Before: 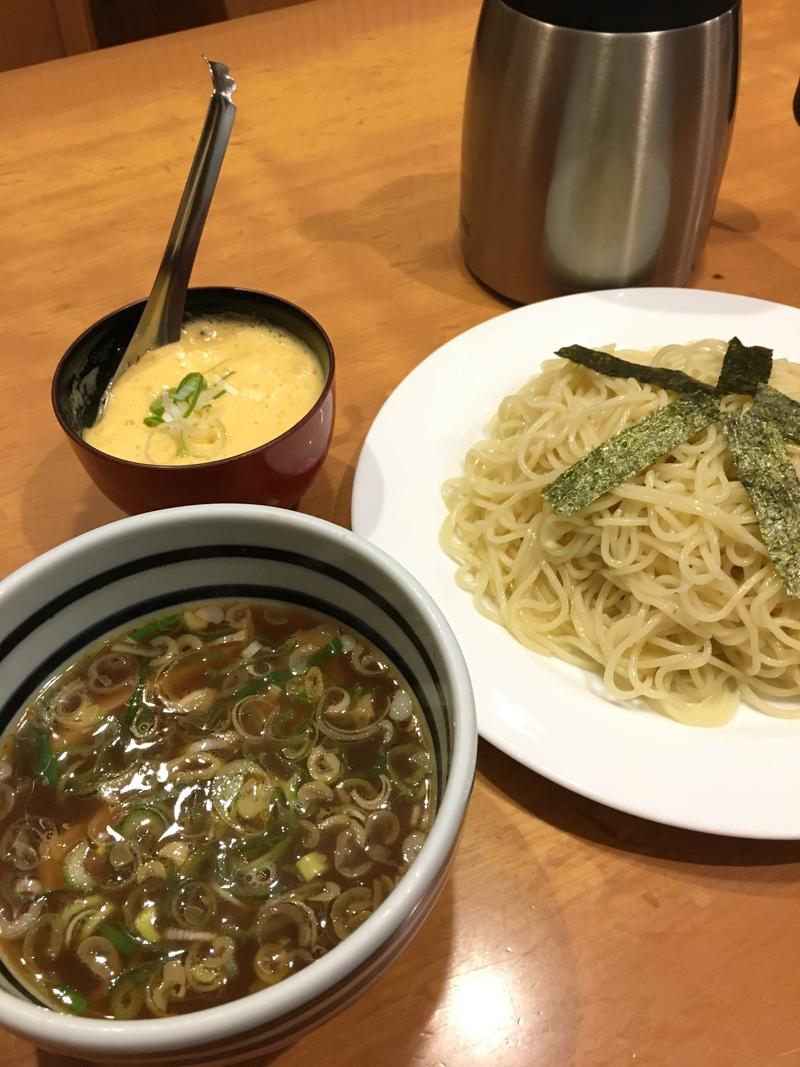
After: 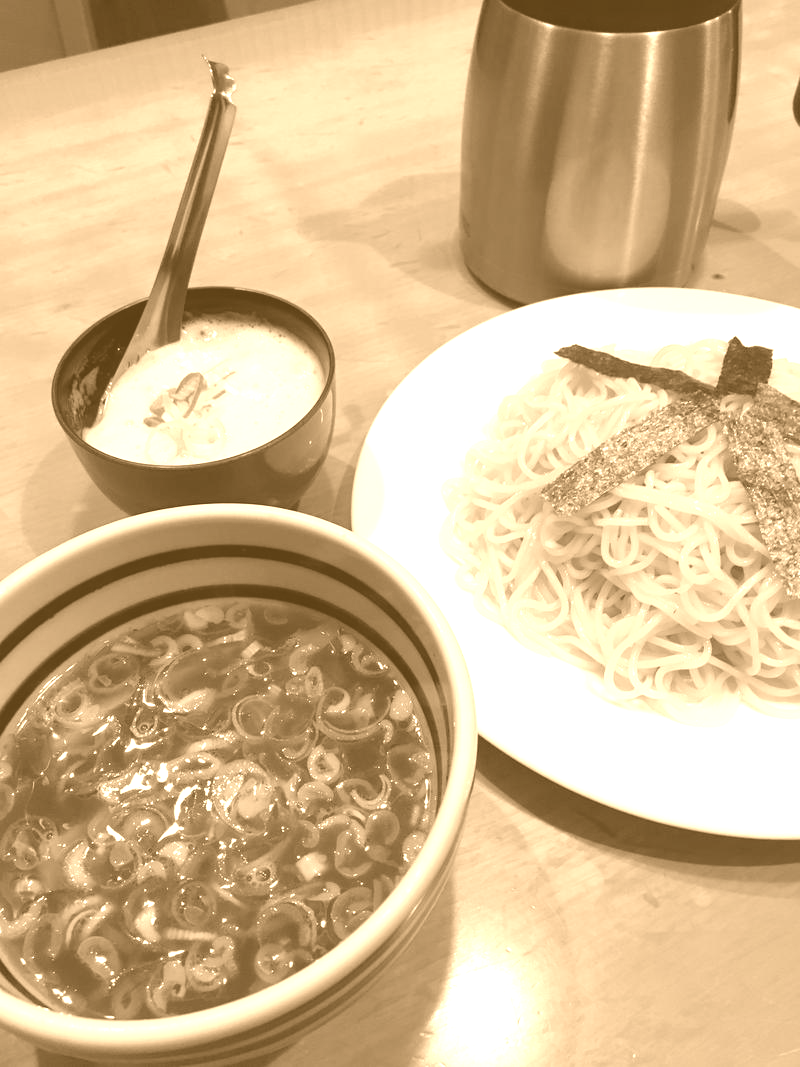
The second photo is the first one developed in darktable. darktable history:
color calibration: output R [0.994, 0.059, -0.119, 0], output G [-0.036, 1.09, -0.119, 0], output B [0.078, -0.108, 0.961, 0], illuminant custom, x 0.371, y 0.382, temperature 4281.14 K
colorize: hue 28.8°, source mix 100%
